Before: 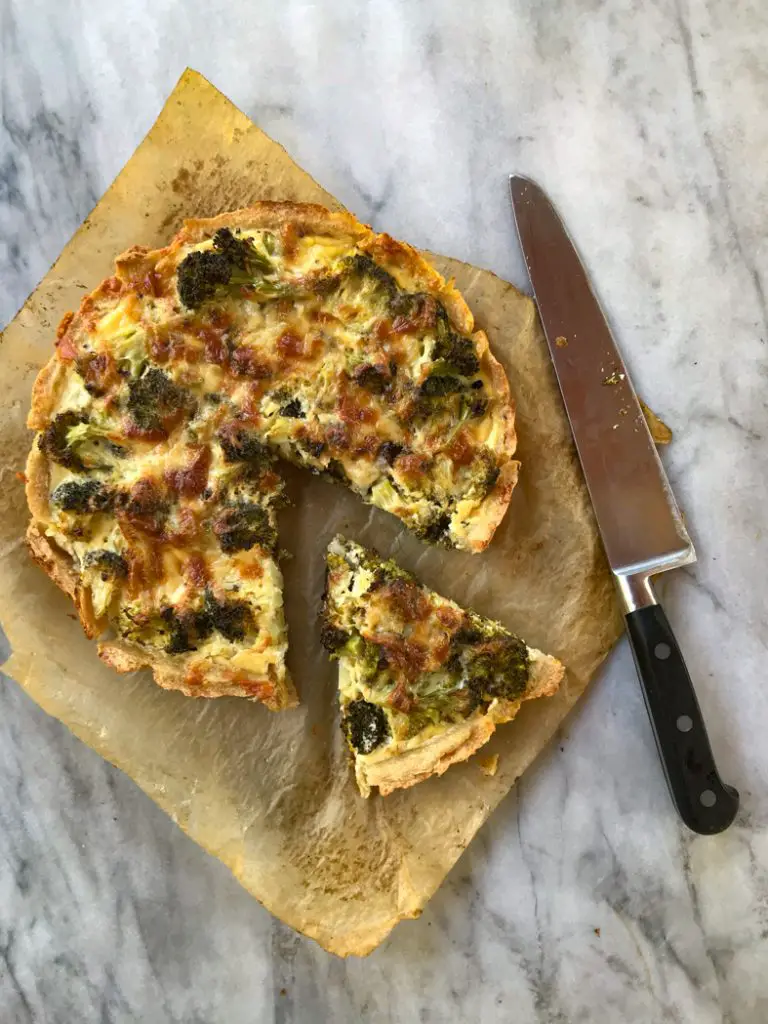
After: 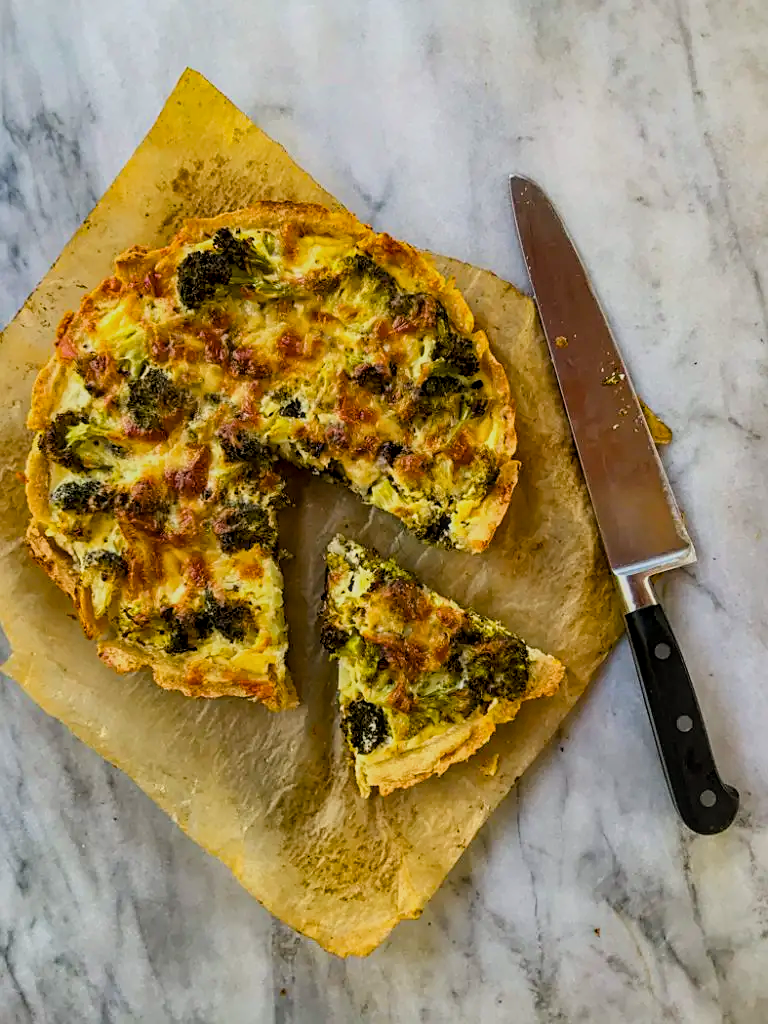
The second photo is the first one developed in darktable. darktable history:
local contrast: on, module defaults
color balance rgb: perceptual saturation grading › global saturation 25%, global vibrance 20%
sharpen: on, module defaults
filmic rgb: black relative exposure -7.65 EV, white relative exposure 4.56 EV, hardness 3.61, color science v6 (2022)
